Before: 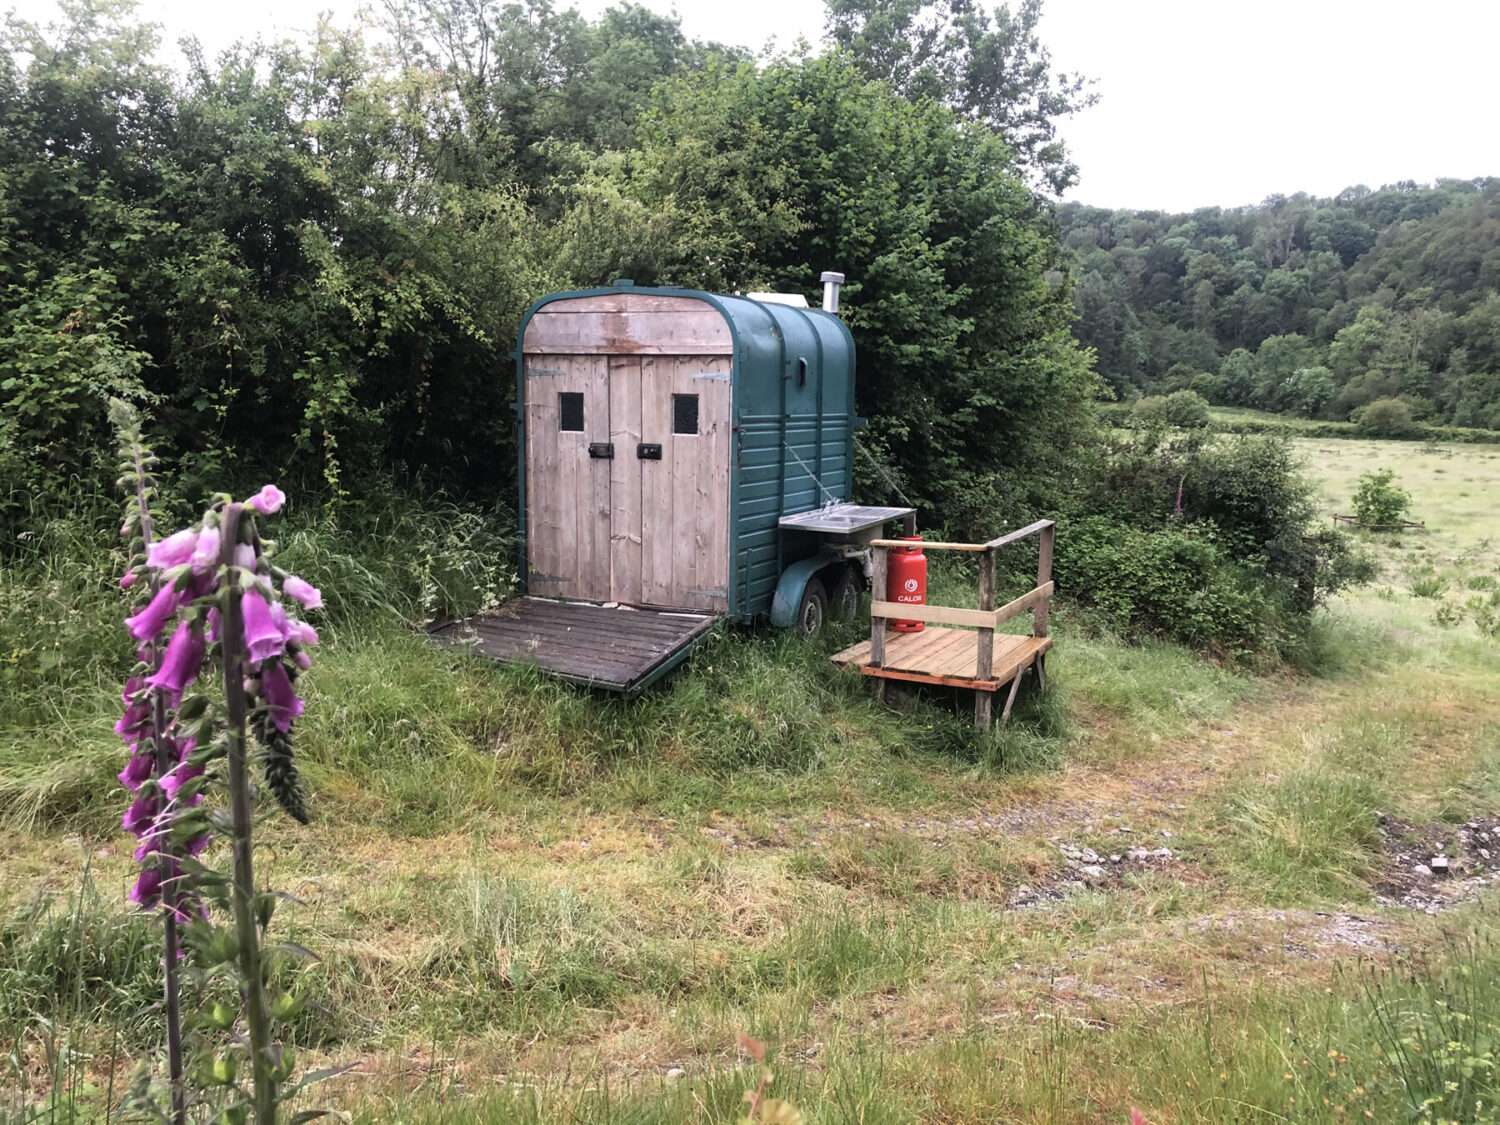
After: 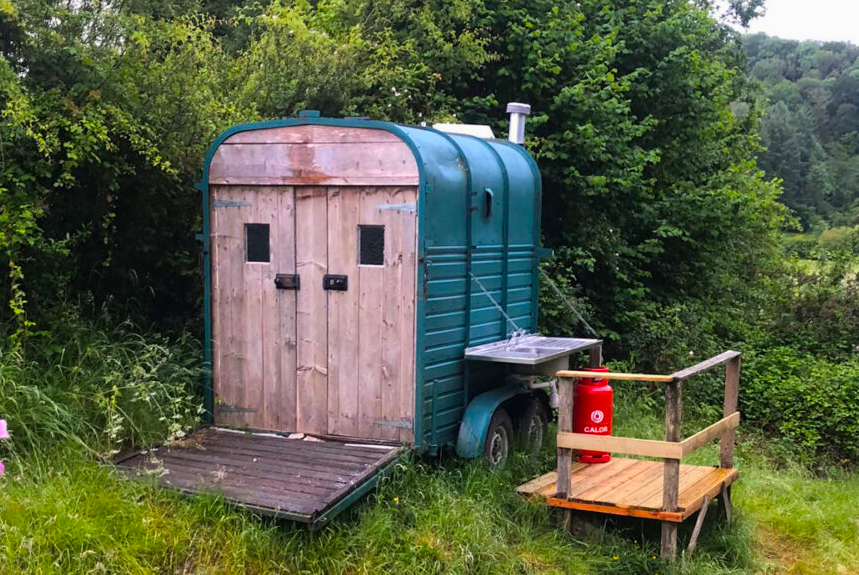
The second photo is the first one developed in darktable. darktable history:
crop: left 20.98%, top 15.029%, right 21.753%, bottom 33.778%
color balance rgb: linear chroma grading › global chroma 14.499%, perceptual saturation grading › global saturation 76.101%, perceptual saturation grading › shadows -30.071%, perceptual brilliance grading › global brilliance 2.461%, perceptual brilliance grading › highlights -3.701%
